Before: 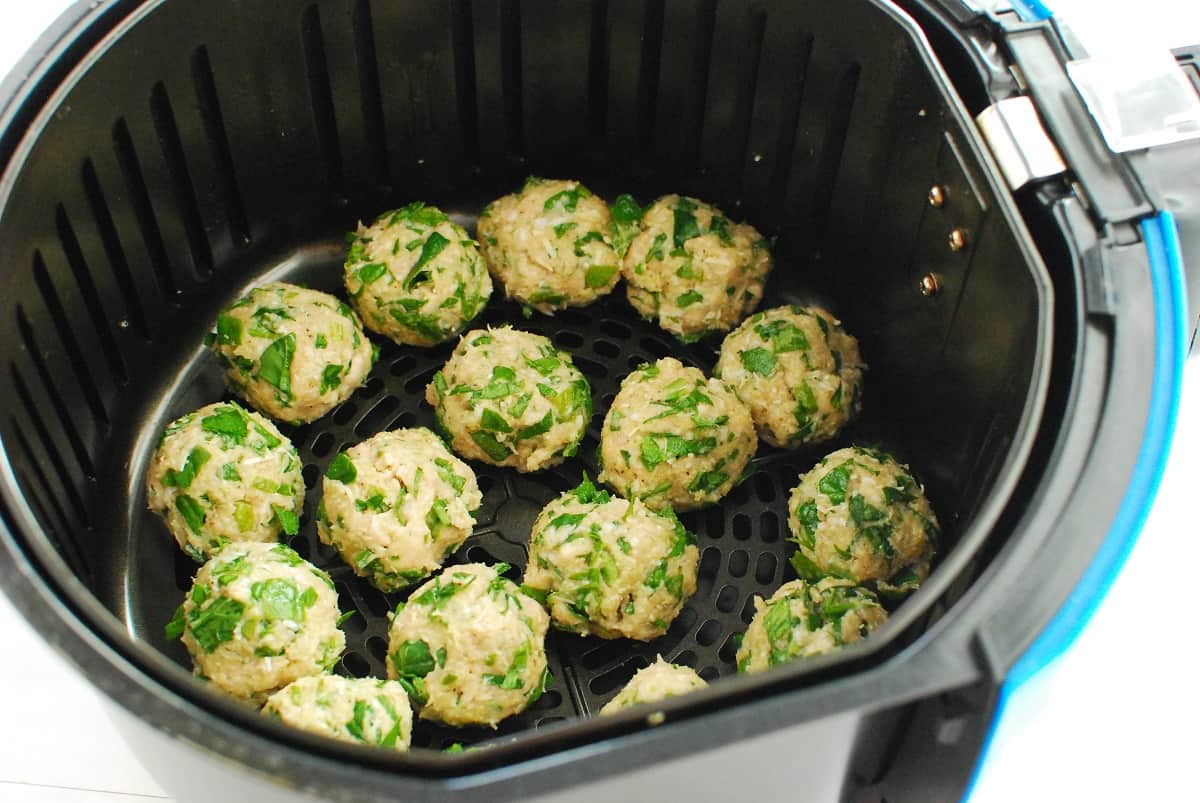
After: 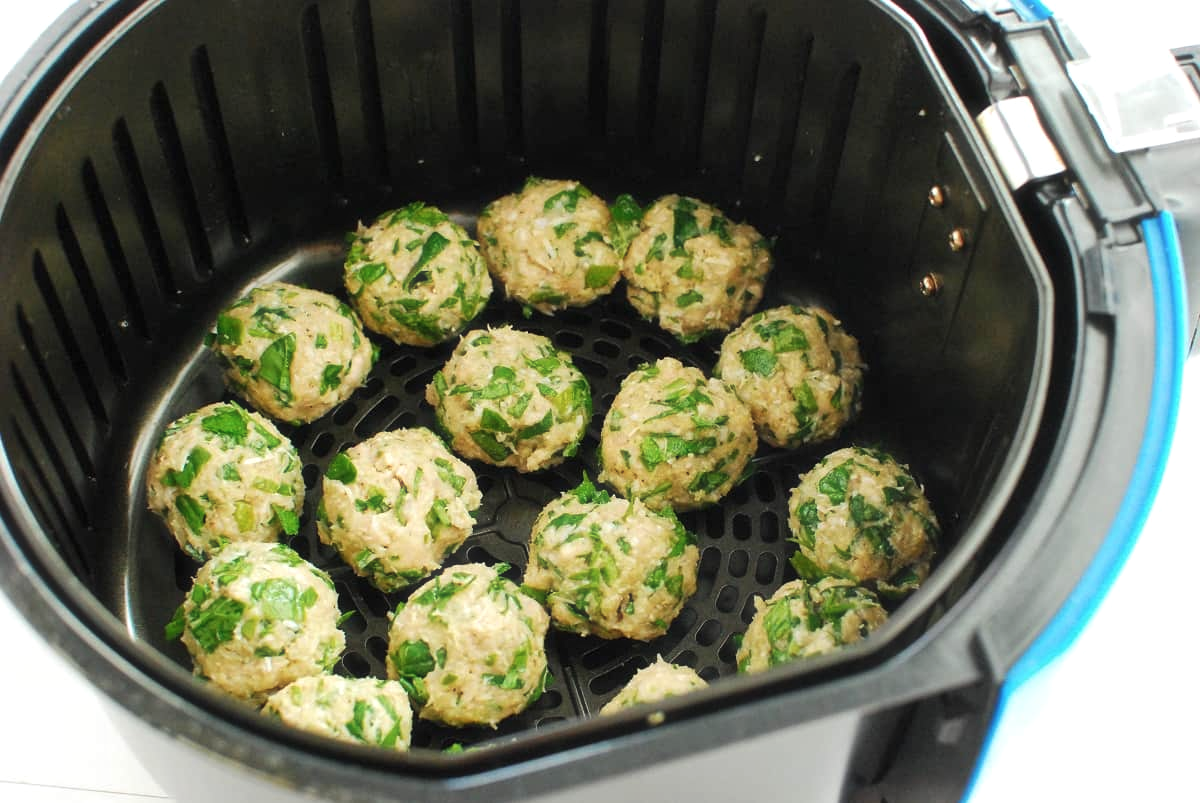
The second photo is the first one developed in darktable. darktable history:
local contrast: highlights 100%, shadows 100%, detail 120%, midtone range 0.2
haze removal: strength -0.1, adaptive false
